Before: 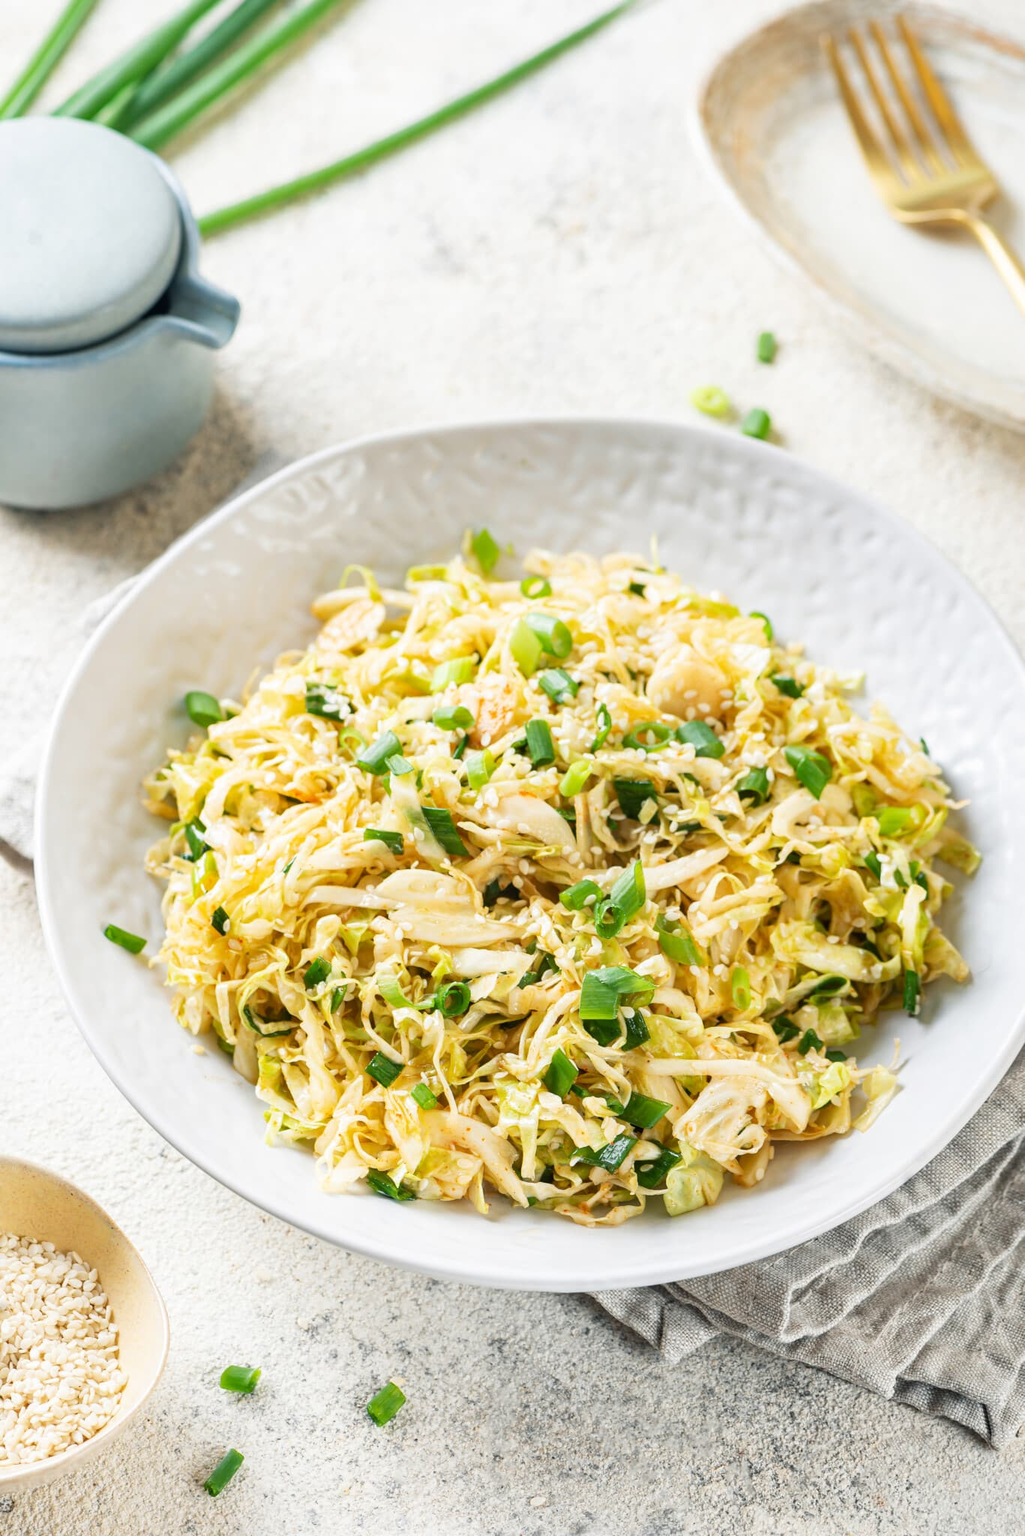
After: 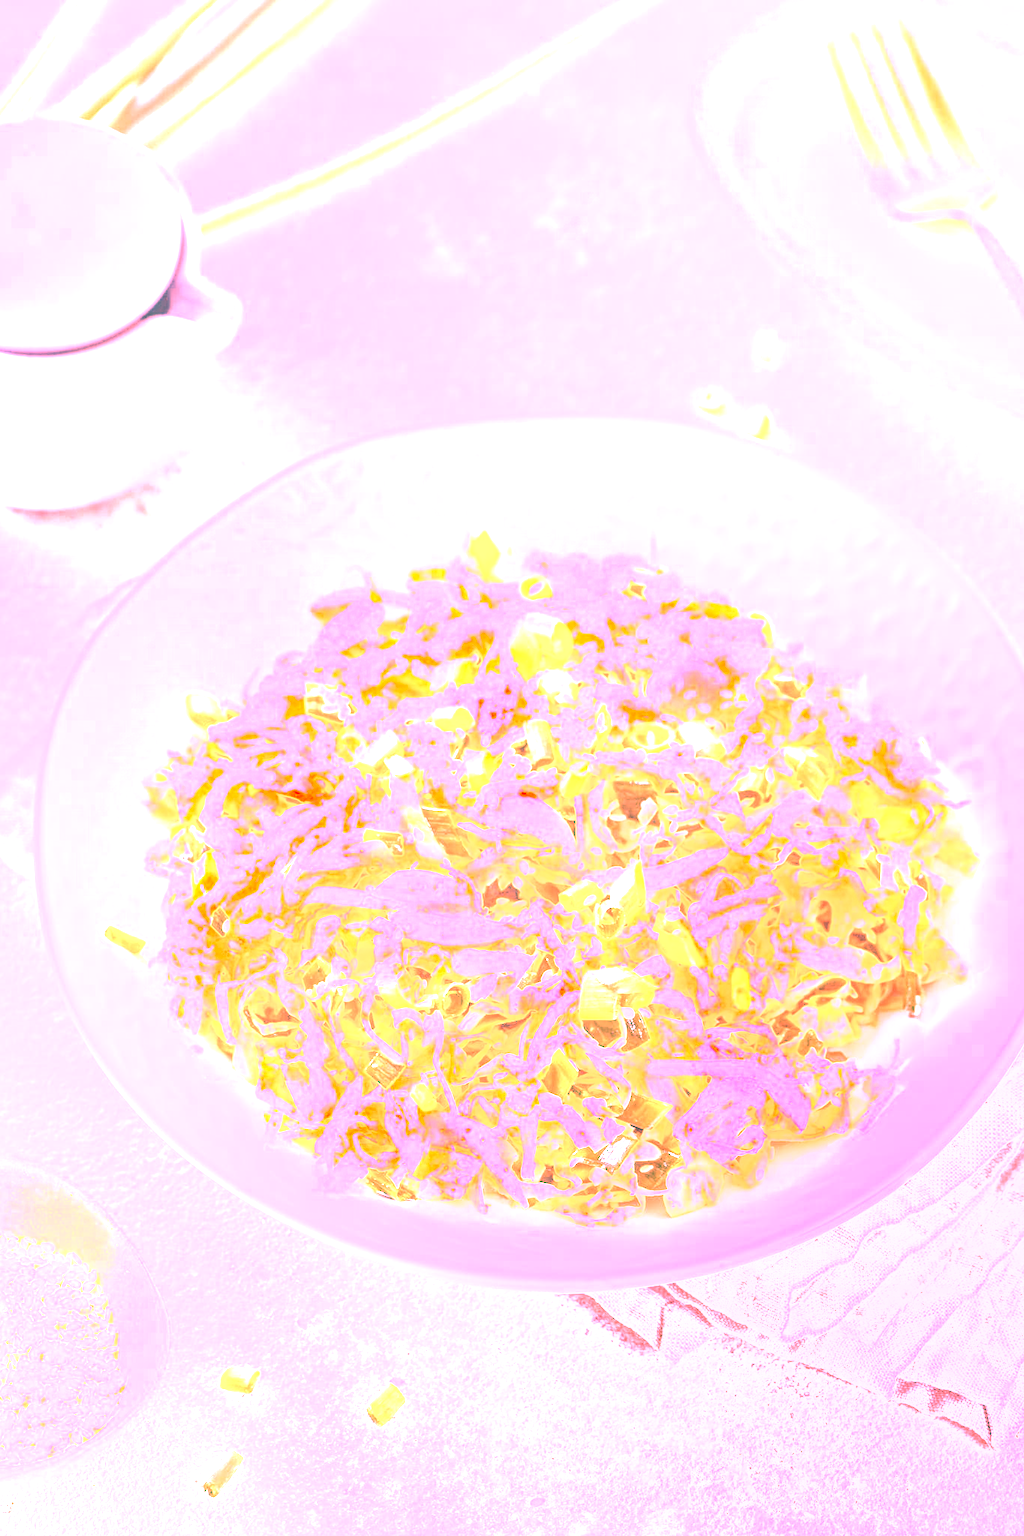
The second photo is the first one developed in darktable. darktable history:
exposure: black level correction 0, exposure 0.5 EV, compensate highlight preservation false
crop and rotate: left 0.126%
white balance: red 4.26, blue 1.802
local contrast: on, module defaults
